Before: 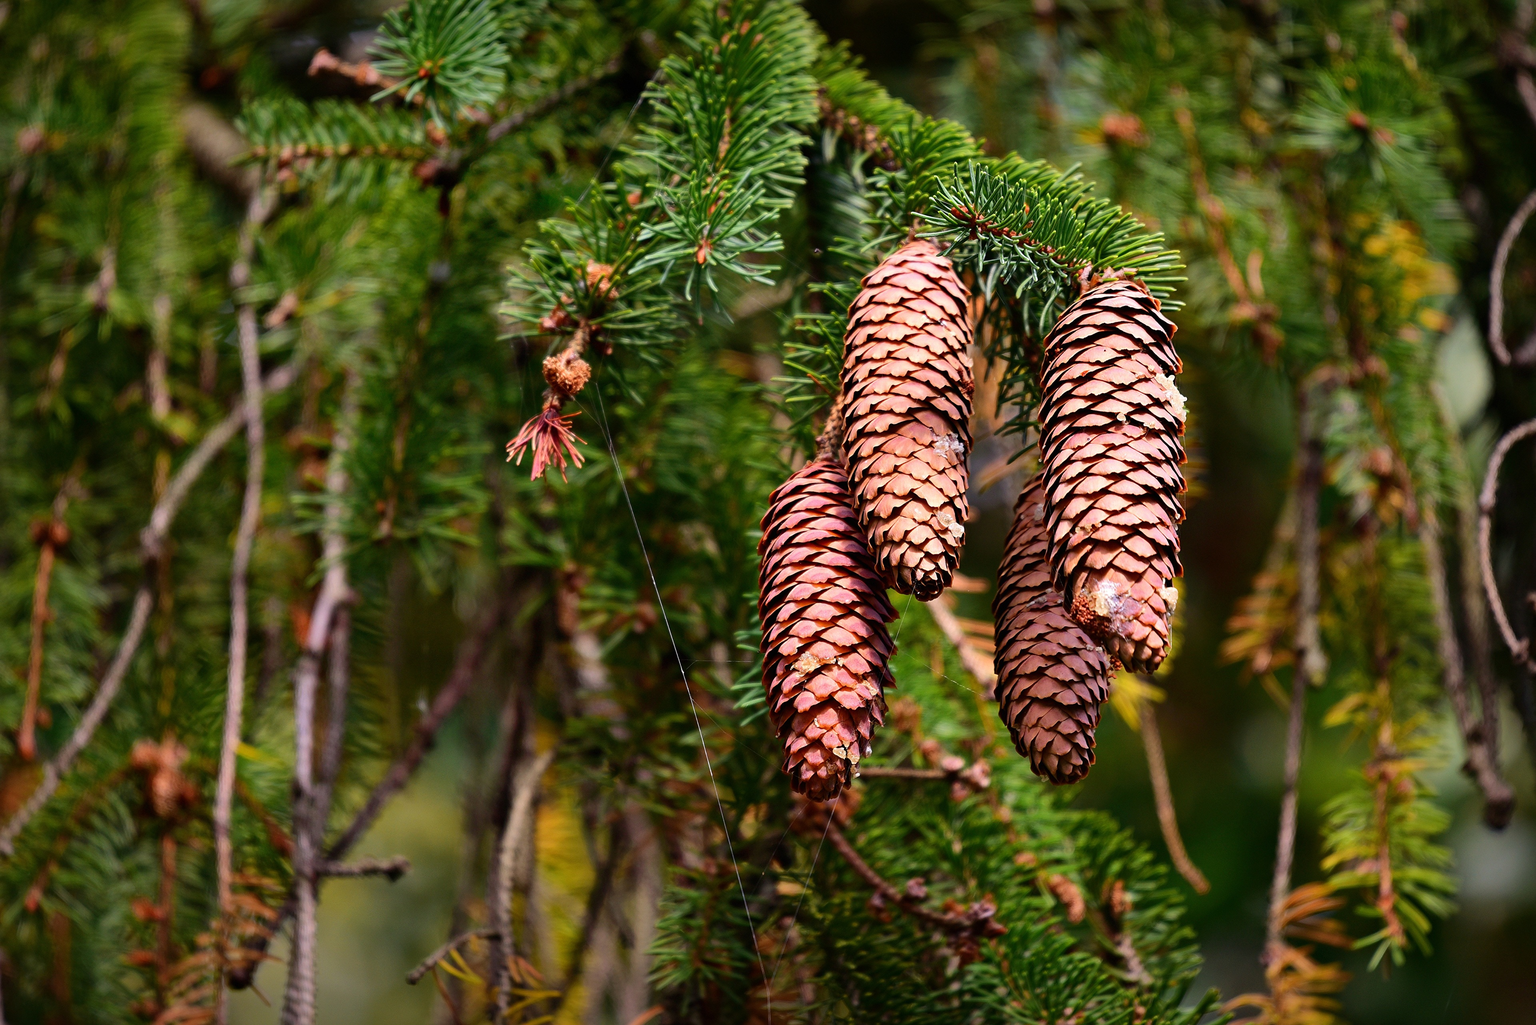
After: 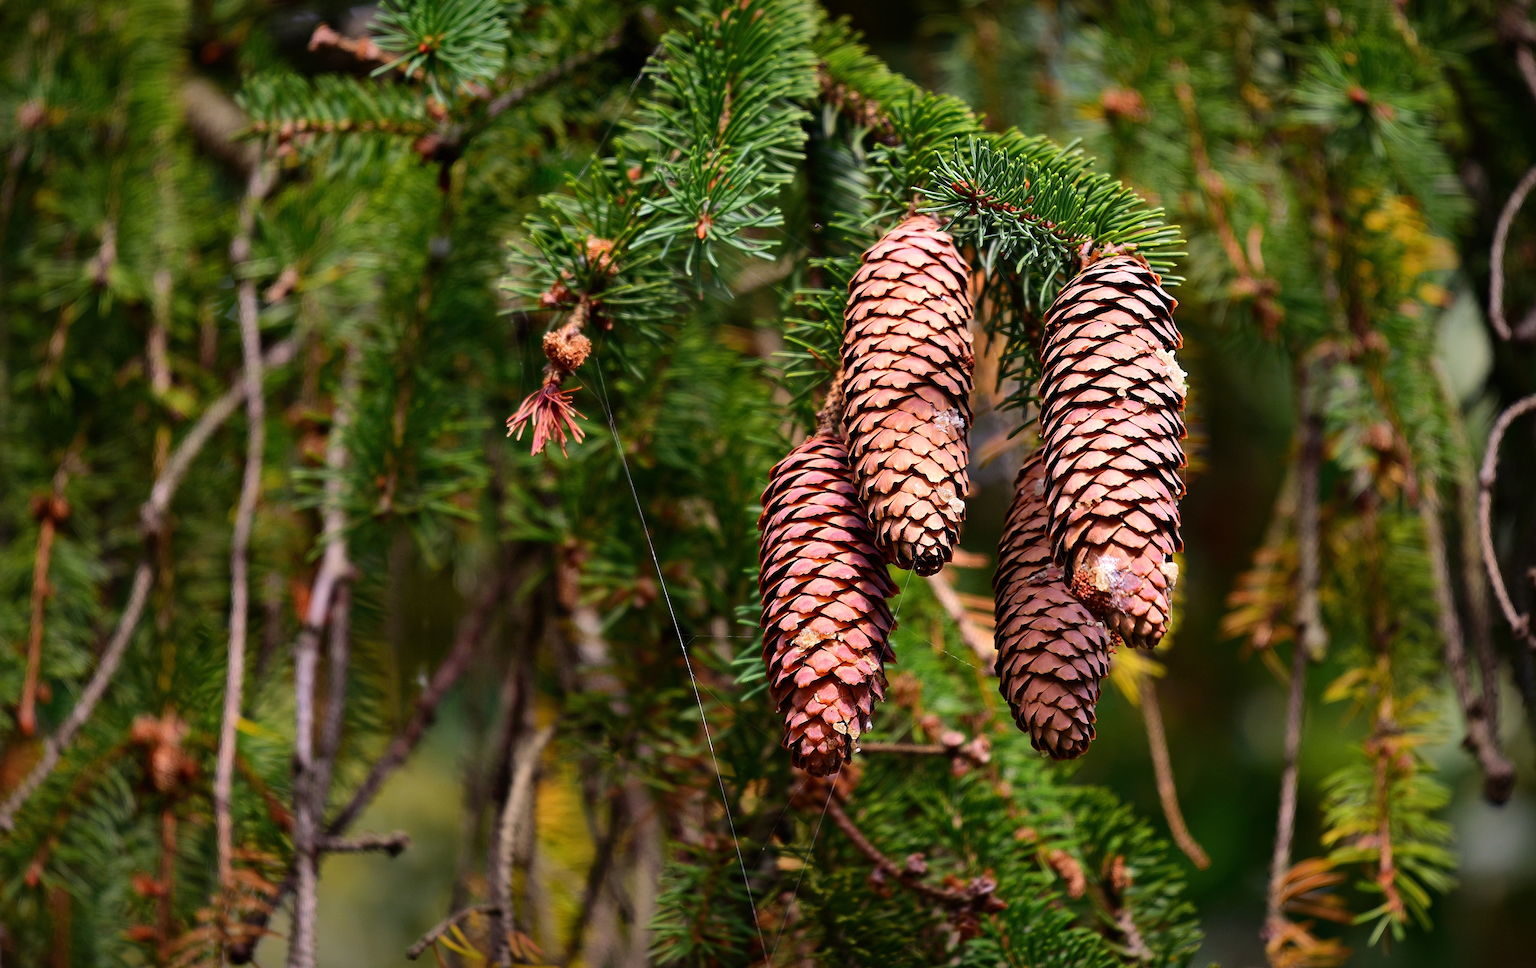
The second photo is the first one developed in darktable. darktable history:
tone equalizer: on, module defaults
crop and rotate: top 2.479%, bottom 3.018%
